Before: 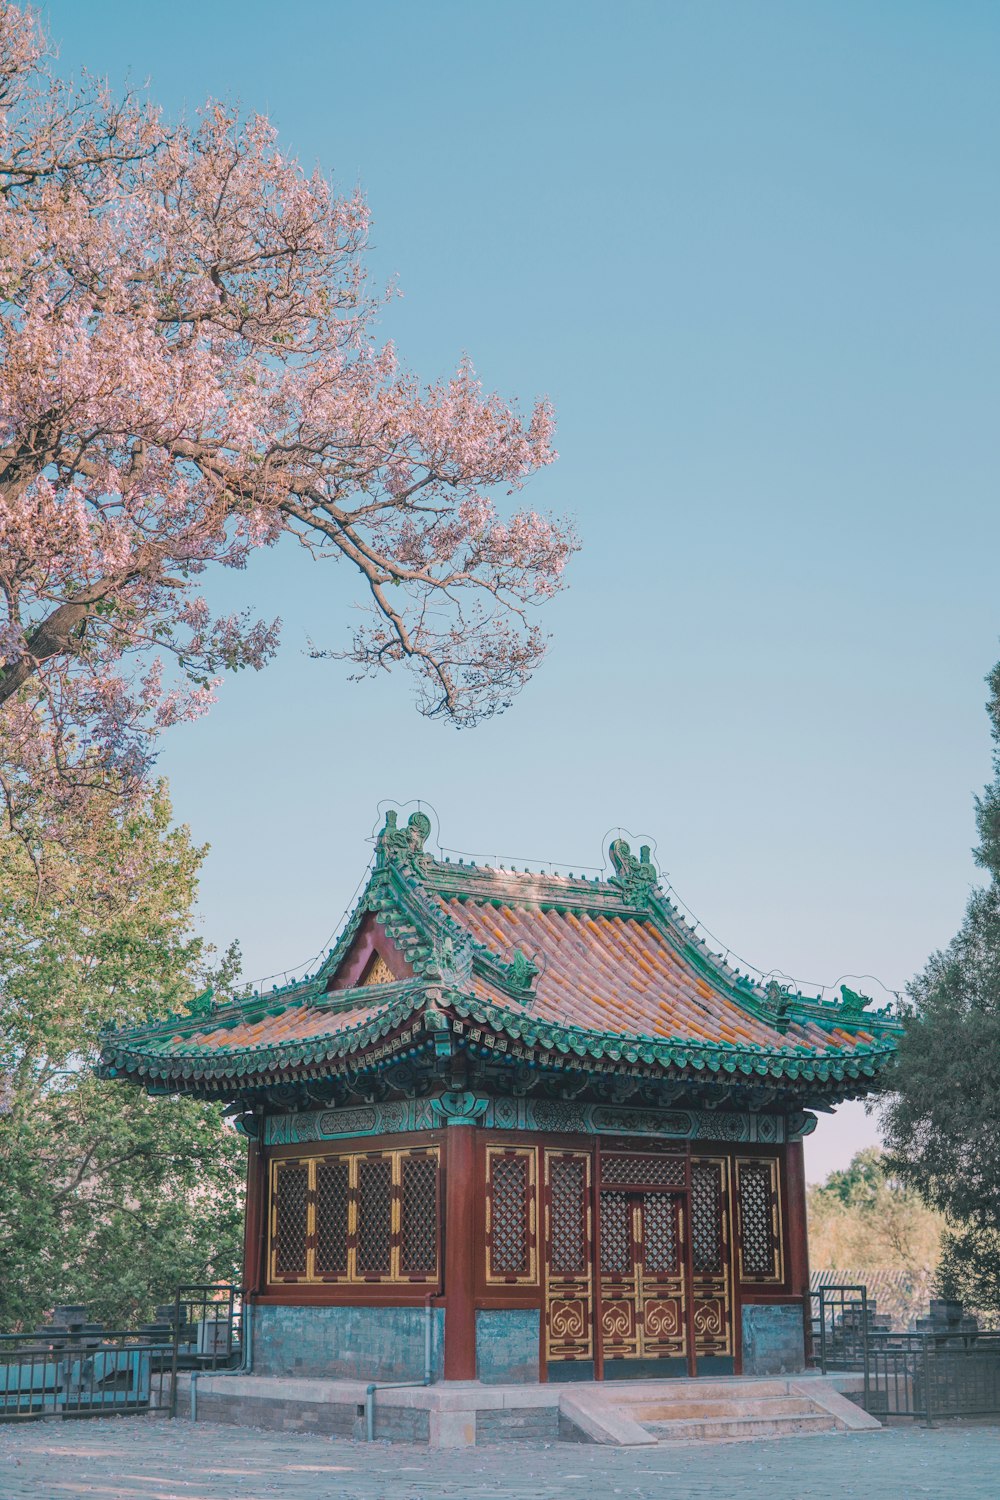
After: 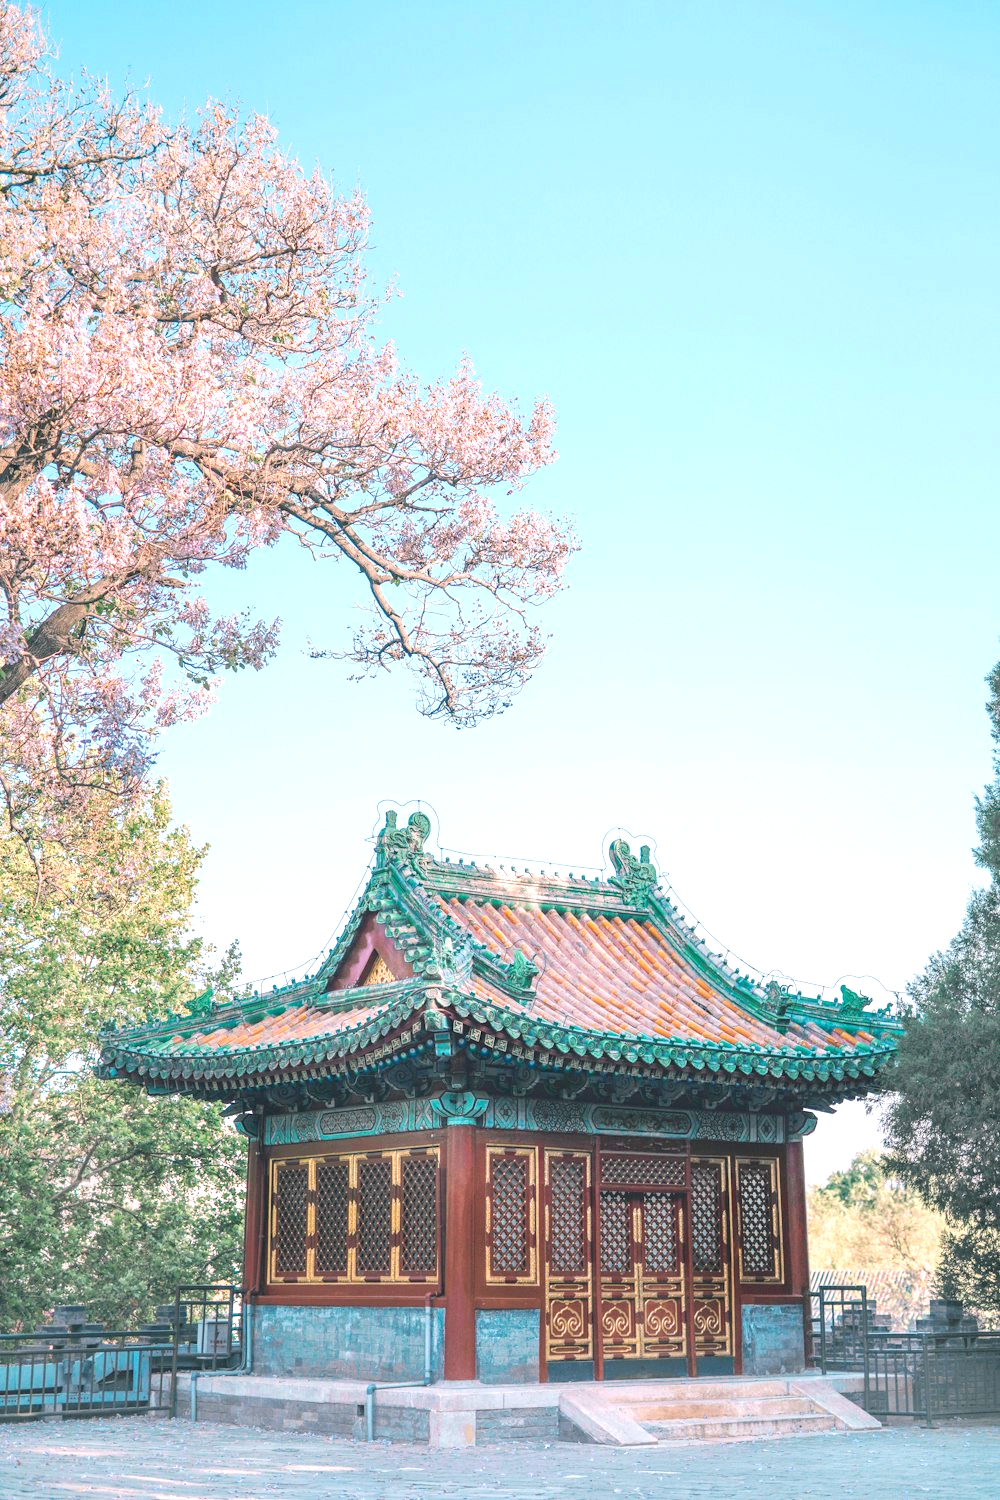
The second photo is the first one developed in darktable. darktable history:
exposure: black level correction 0.002, exposure 1 EV, compensate highlight preservation false
